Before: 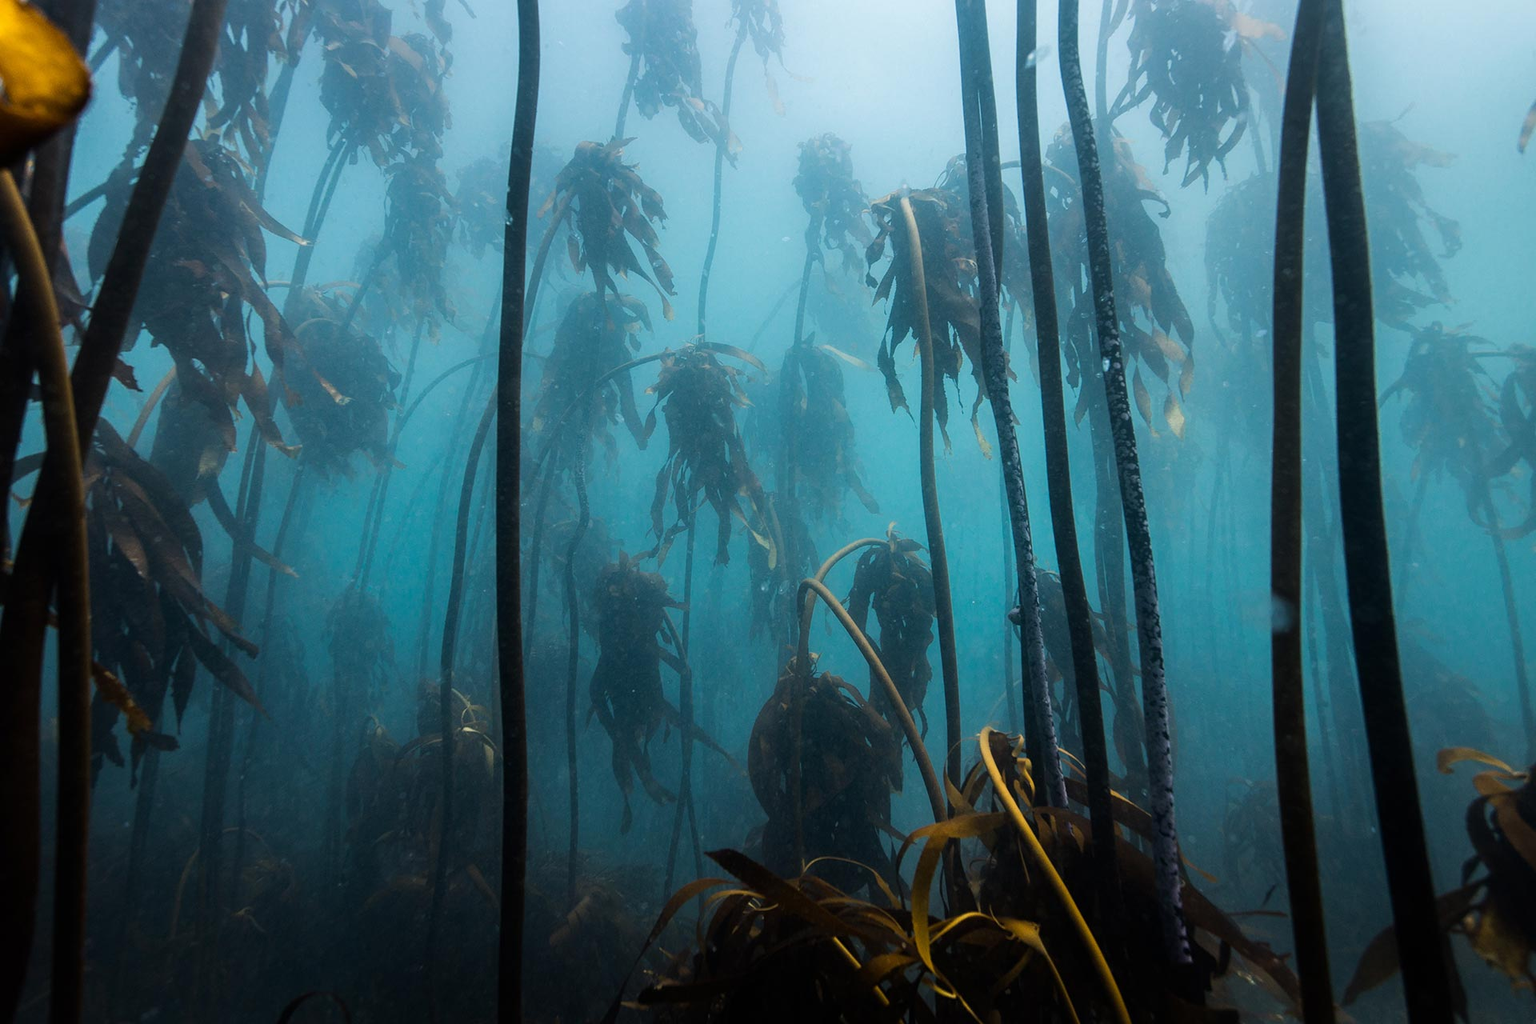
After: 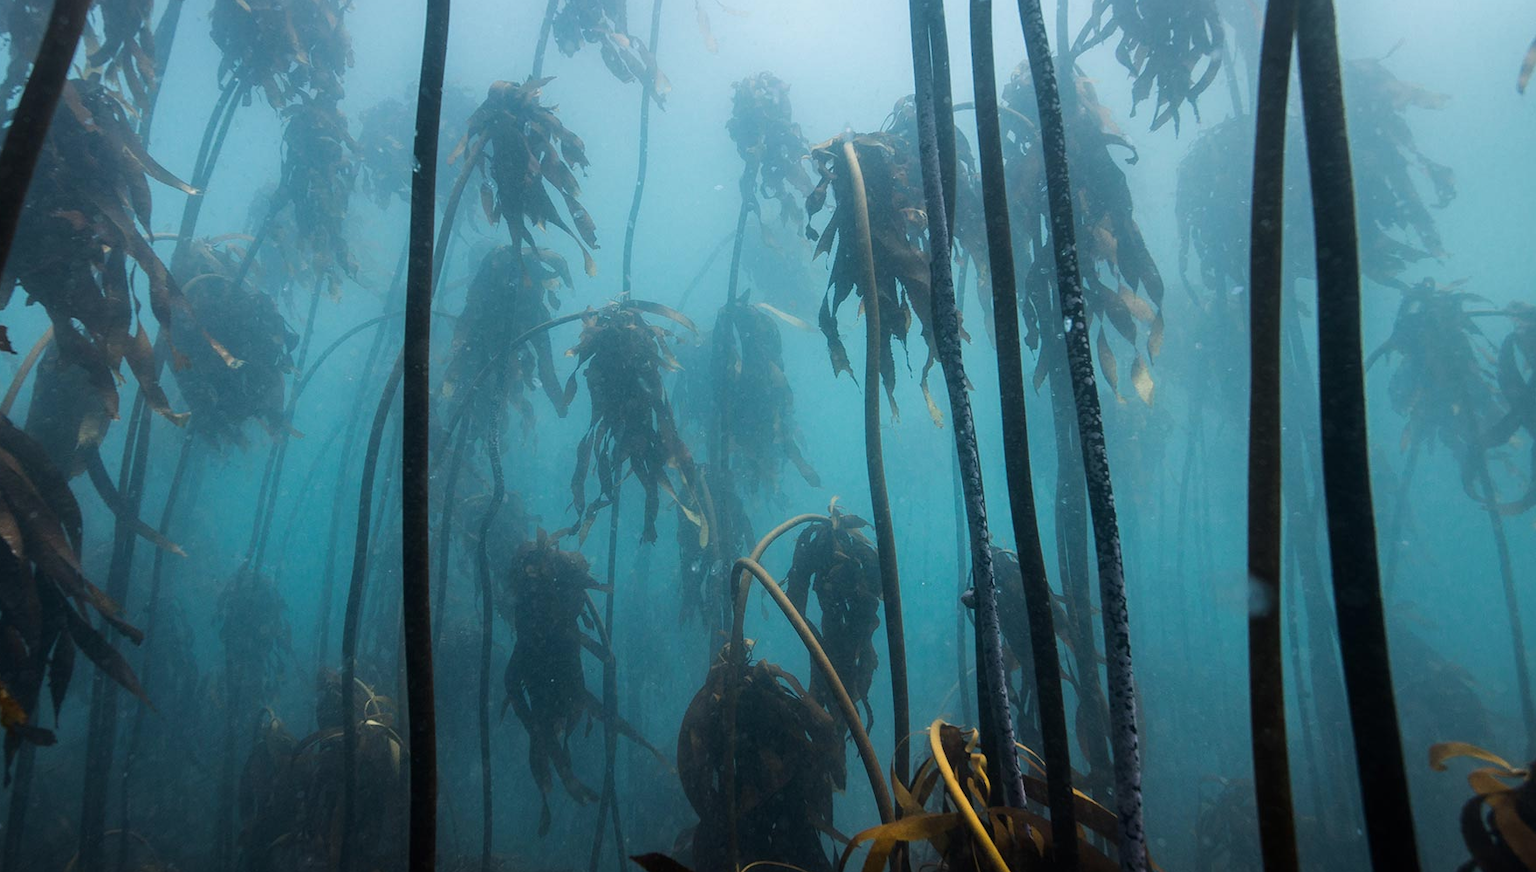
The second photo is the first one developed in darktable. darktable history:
crop: left 8.333%, top 6.603%, bottom 15.221%
contrast brightness saturation: contrast 0.007, saturation -0.057
